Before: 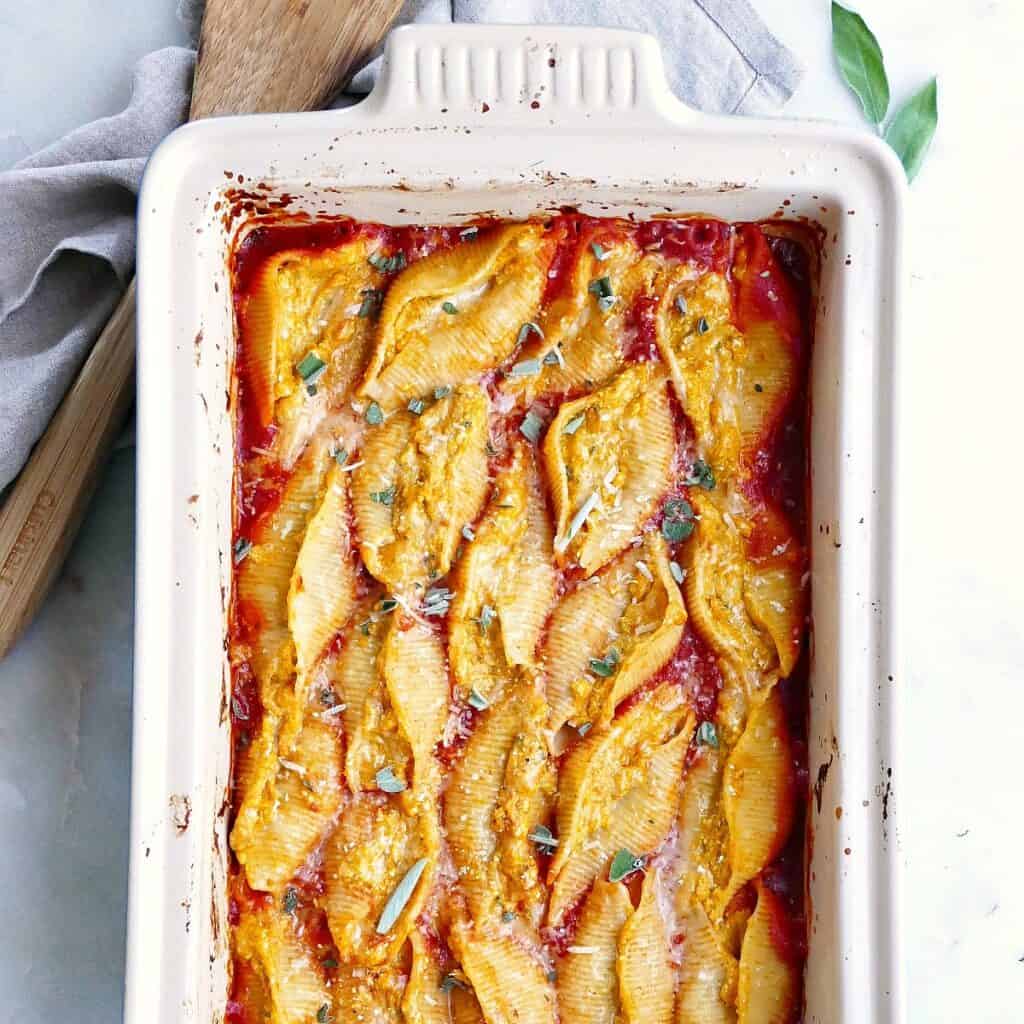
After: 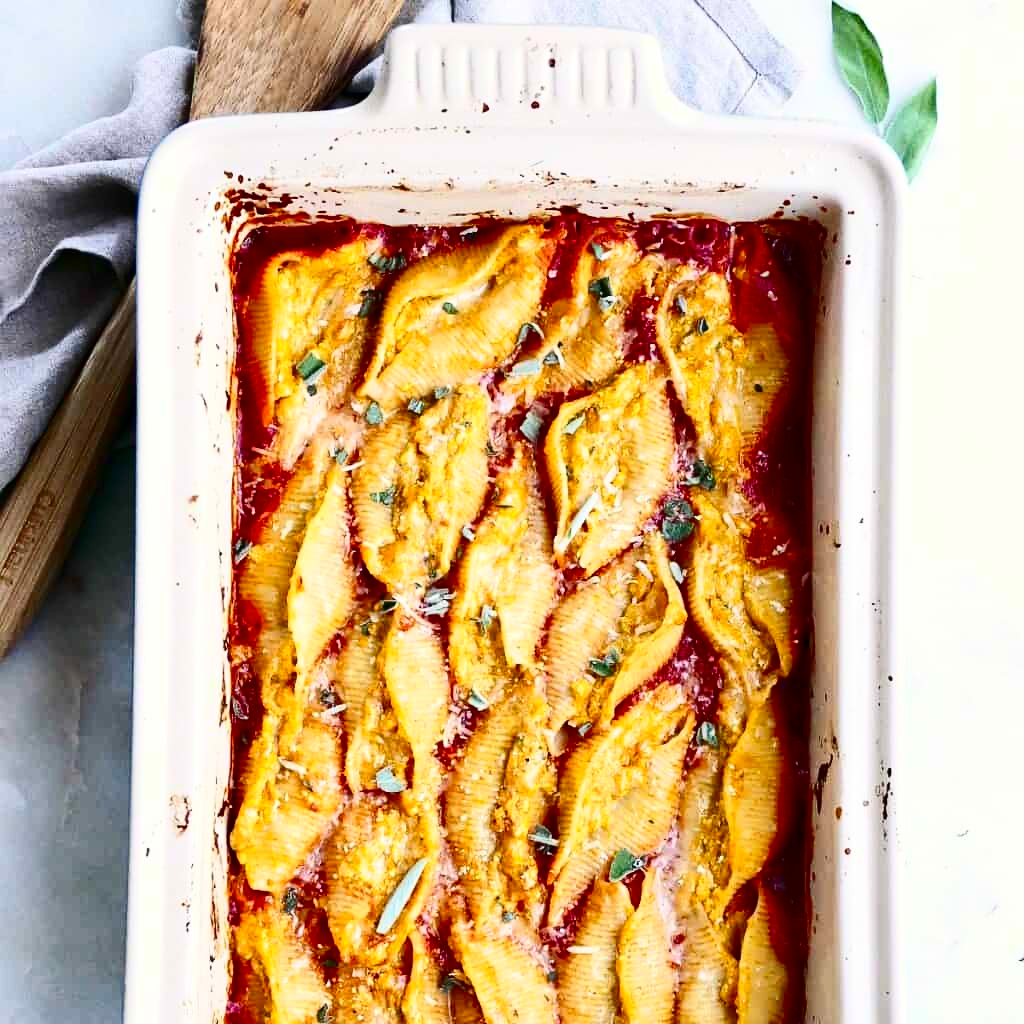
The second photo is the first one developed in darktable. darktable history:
contrast brightness saturation: contrast 0.318, brightness -0.067, saturation 0.173
